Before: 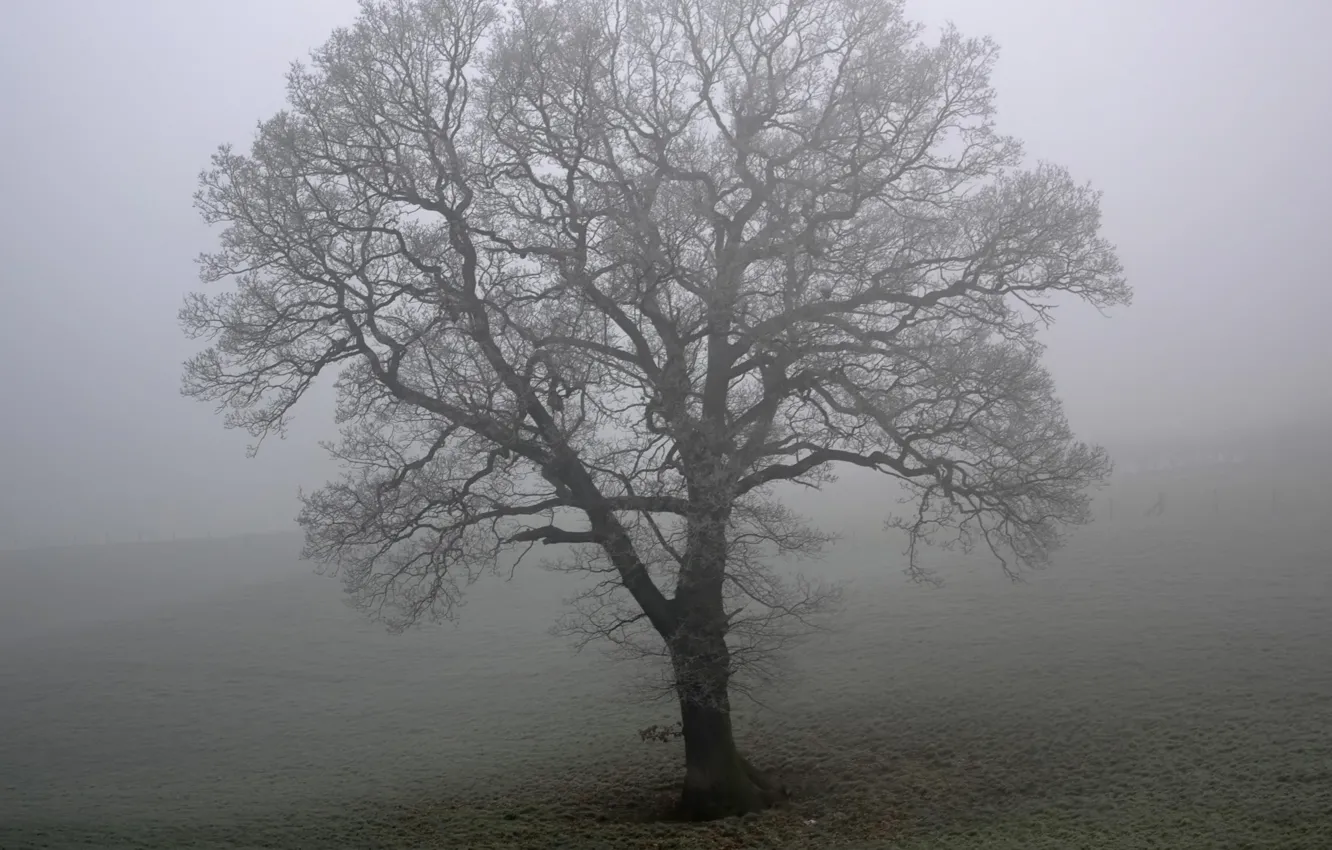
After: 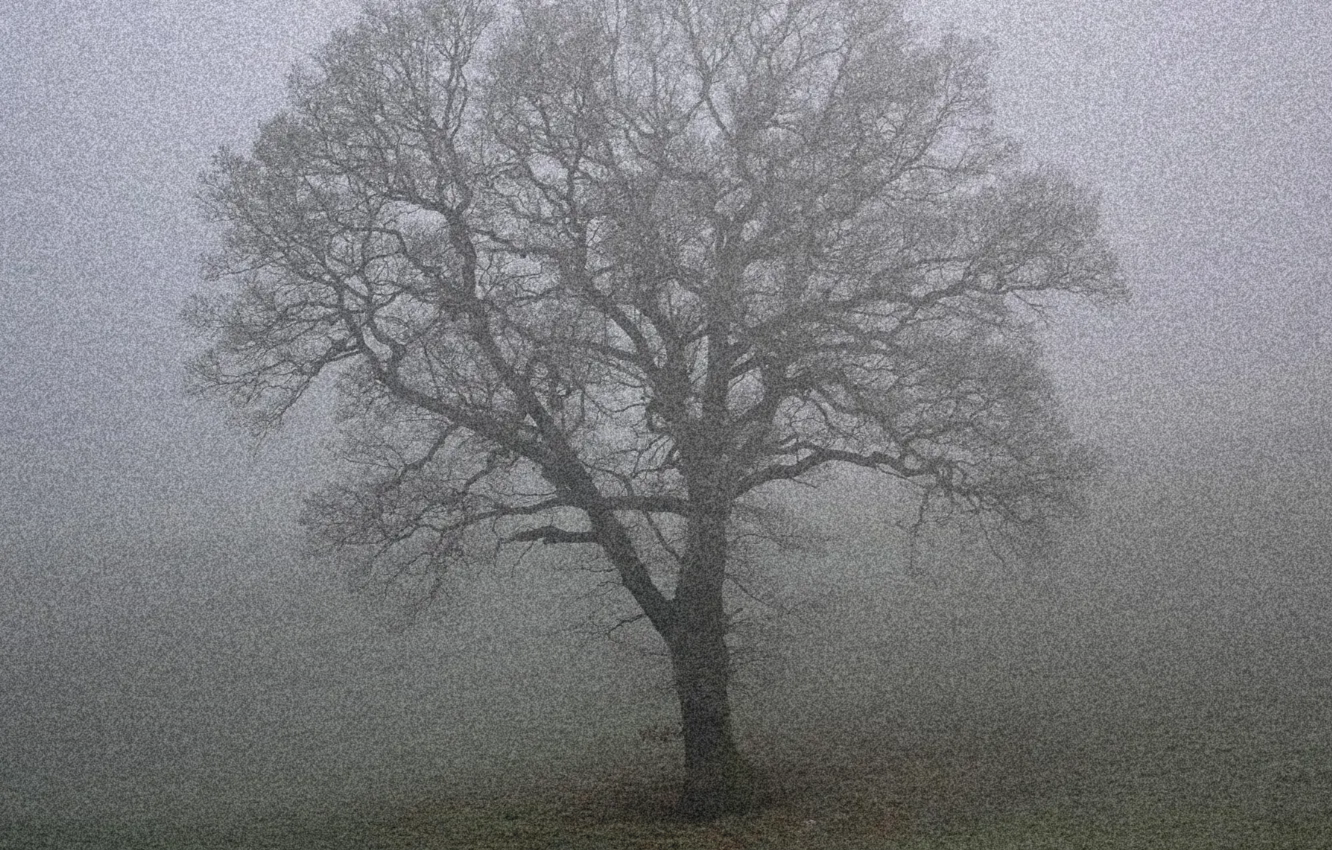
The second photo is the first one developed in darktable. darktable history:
exposure: compensate highlight preservation false
contrast brightness saturation: contrast -0.28
grain: coarseness 46.9 ISO, strength 50.21%, mid-tones bias 0%
